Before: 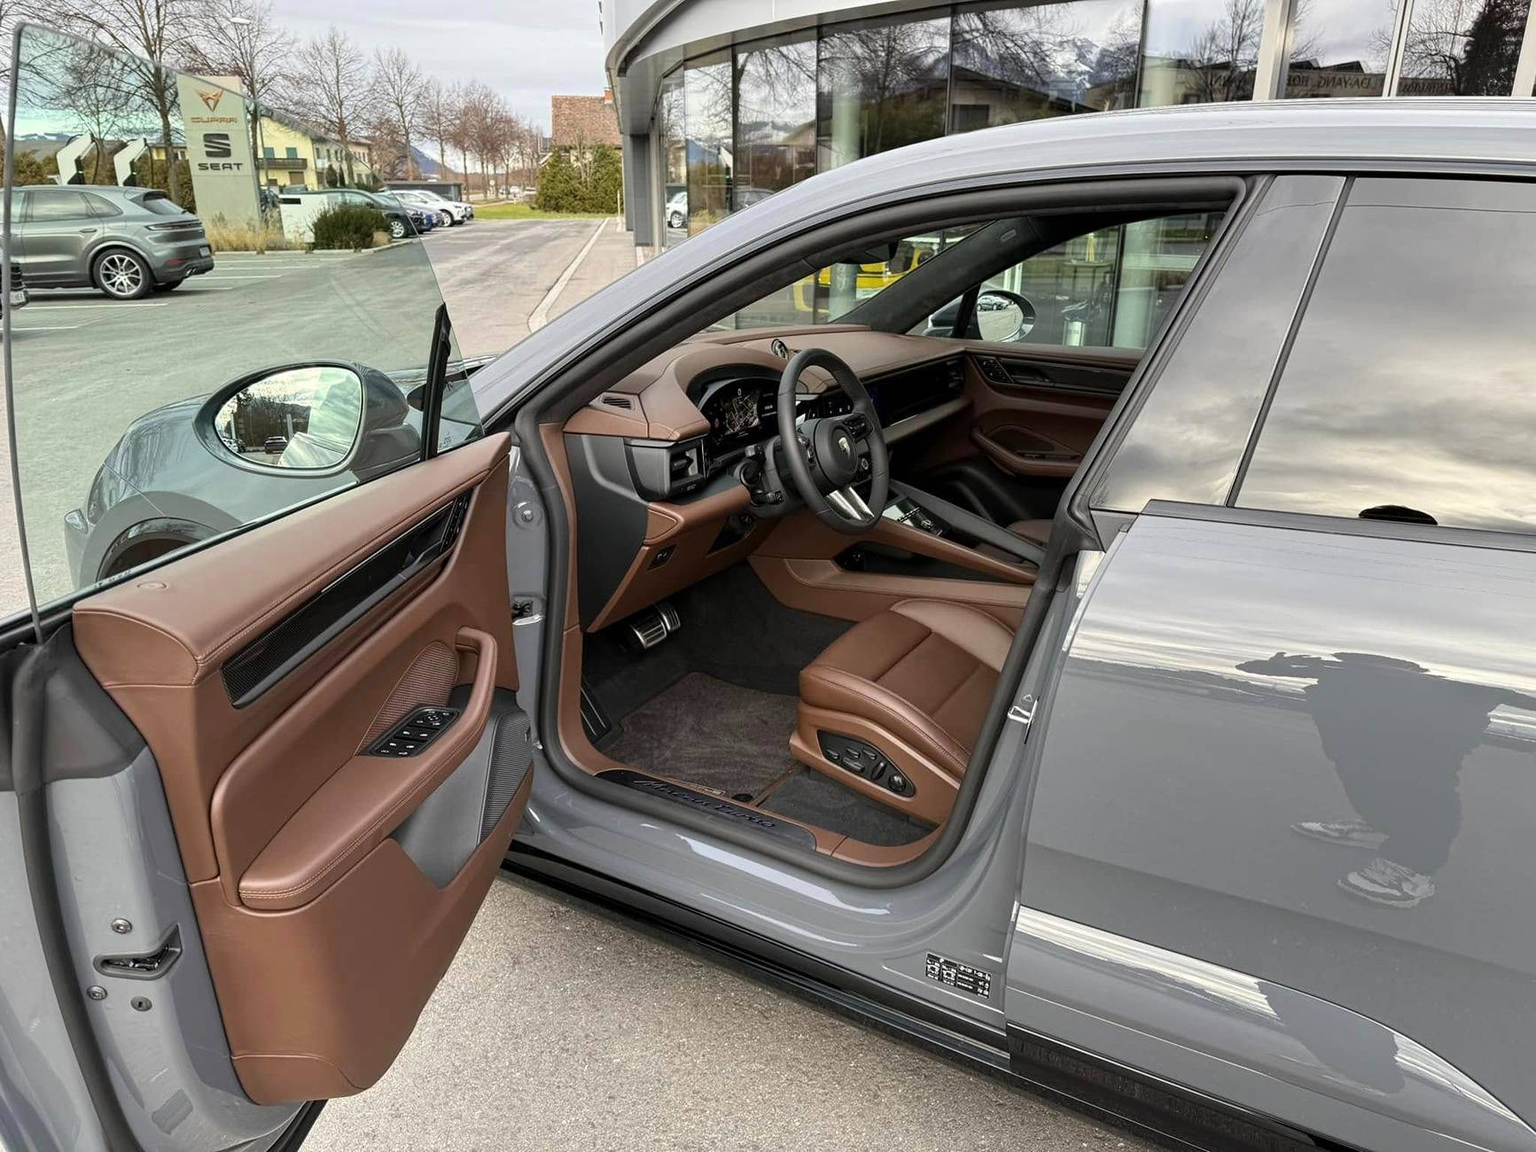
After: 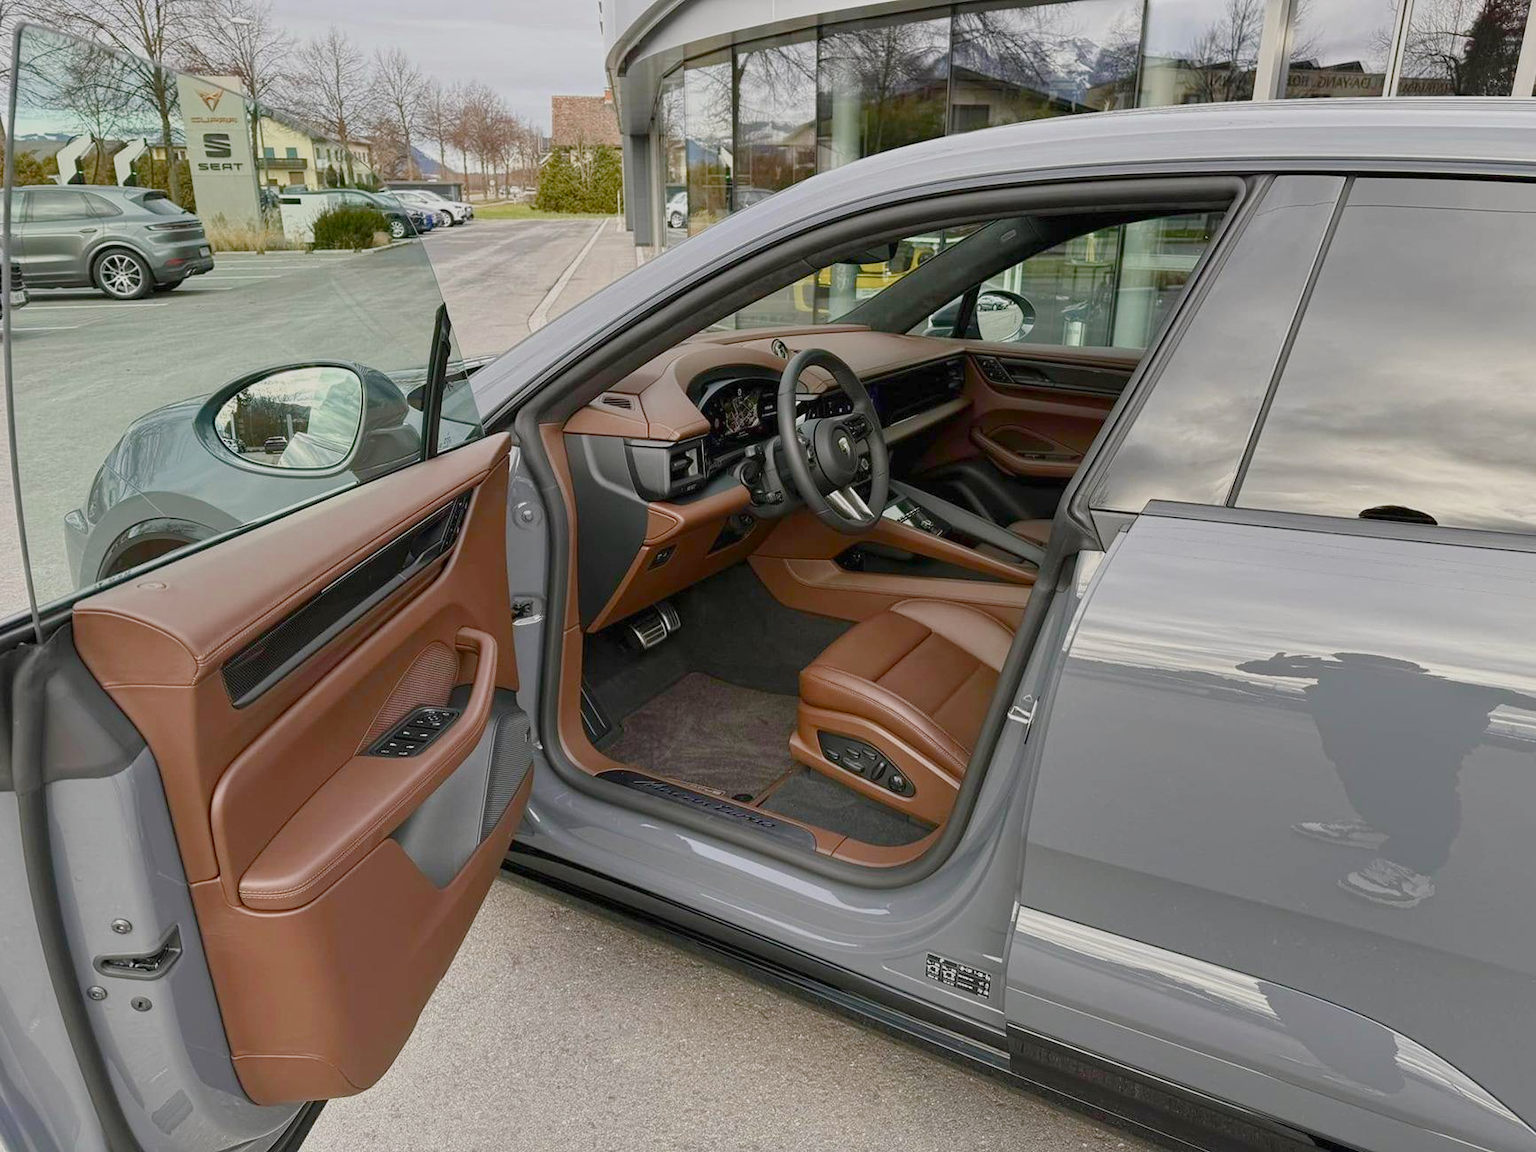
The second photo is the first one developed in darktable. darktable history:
contrast brightness saturation: contrast -0.02, brightness -0.01, saturation 0.03
color balance rgb: shadows lift › chroma 1%, shadows lift › hue 113°, highlights gain › chroma 0.2%, highlights gain › hue 333°, perceptual saturation grading › global saturation 20%, perceptual saturation grading › highlights -50%, perceptual saturation grading › shadows 25%, contrast -20%
